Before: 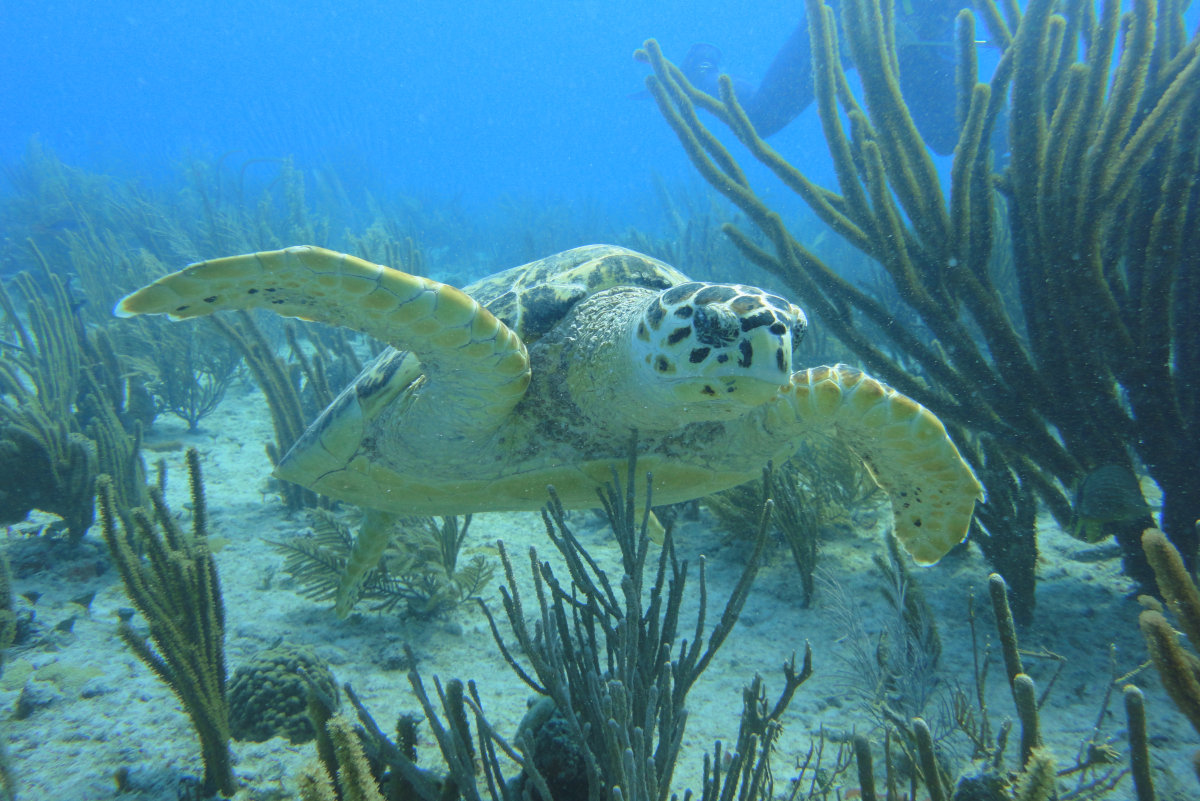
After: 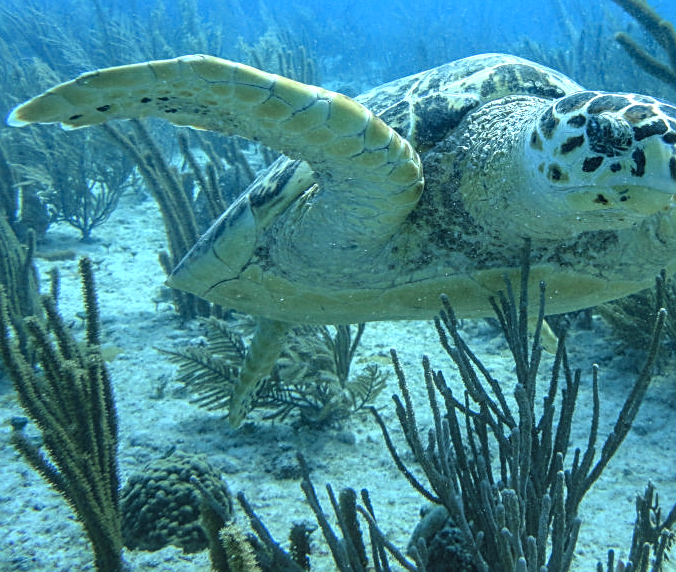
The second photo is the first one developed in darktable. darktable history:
crop: left 8.966%, top 23.852%, right 34.699%, bottom 4.703%
color calibration: illuminant custom, x 0.368, y 0.373, temperature 4330.32 K
sharpen: on, module defaults
exposure: black level correction -0.015, exposure -0.125 EV, compensate highlight preservation false
tone equalizer: on, module defaults
local contrast: highlights 19%, detail 186%
color balance: lift [1.004, 1.002, 1.002, 0.998], gamma [1, 1.007, 1.002, 0.993], gain [1, 0.977, 1.013, 1.023], contrast -3.64%
